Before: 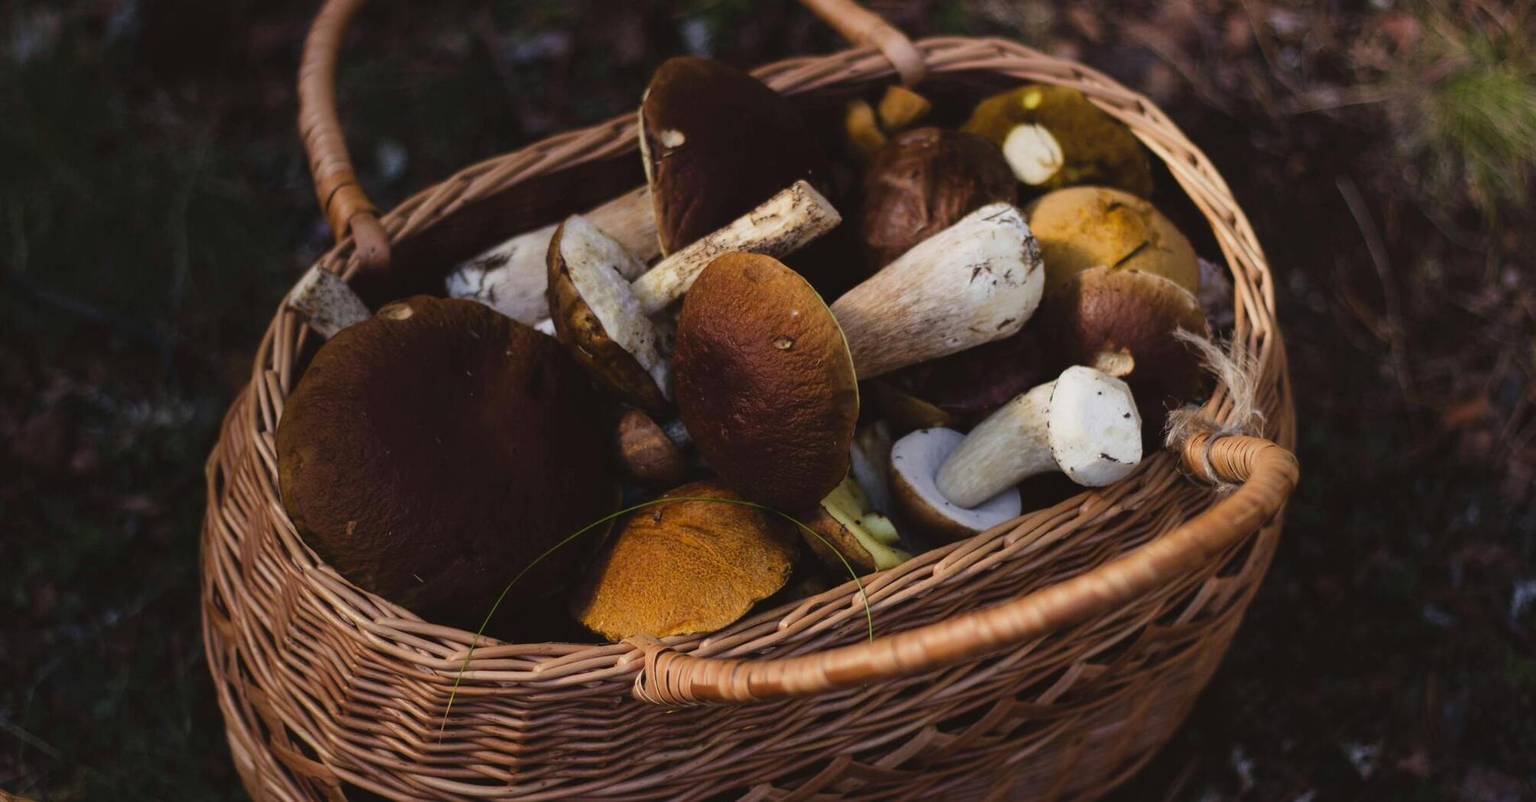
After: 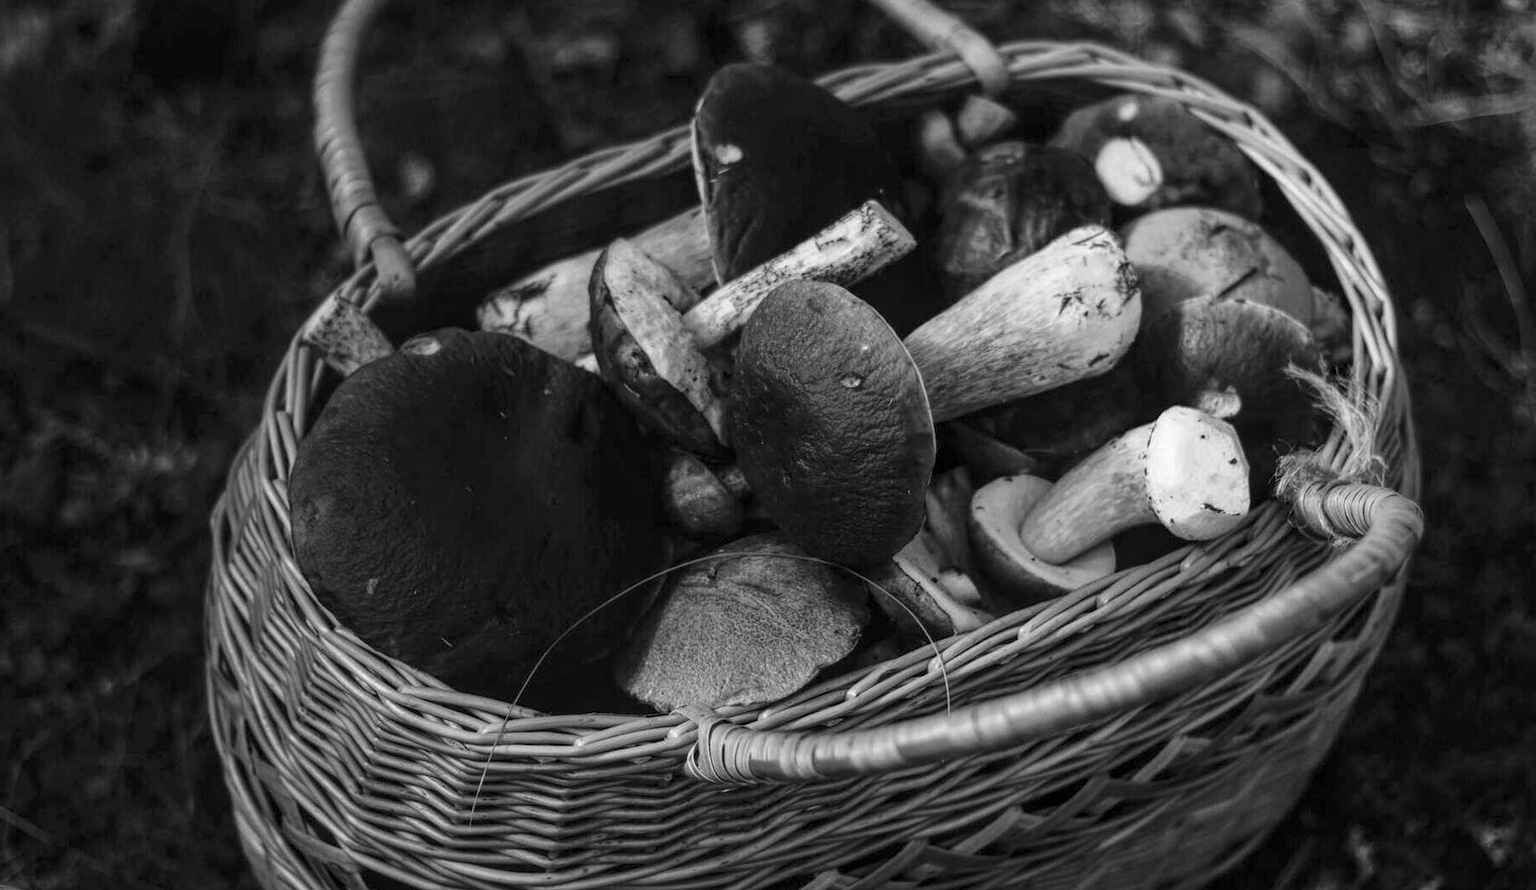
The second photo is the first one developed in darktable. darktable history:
white balance: emerald 1
crop and rotate: left 1.088%, right 8.807%
tone equalizer: on, module defaults
local contrast: highlights 100%, shadows 100%, detail 200%, midtone range 0.2
monochrome: on, module defaults
